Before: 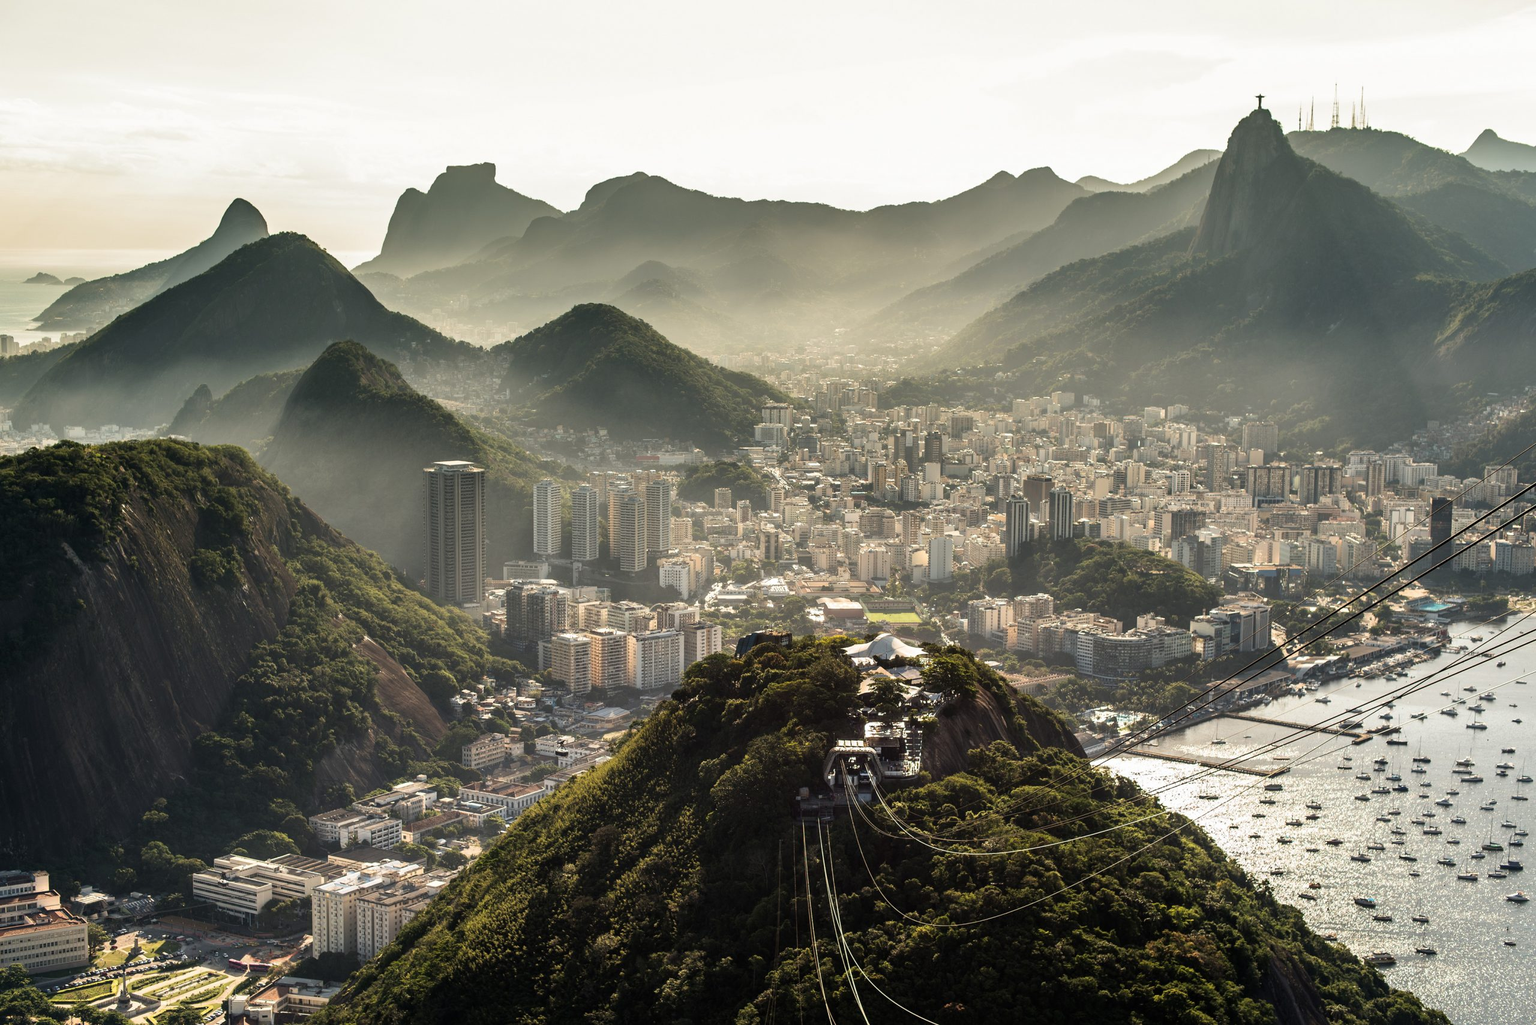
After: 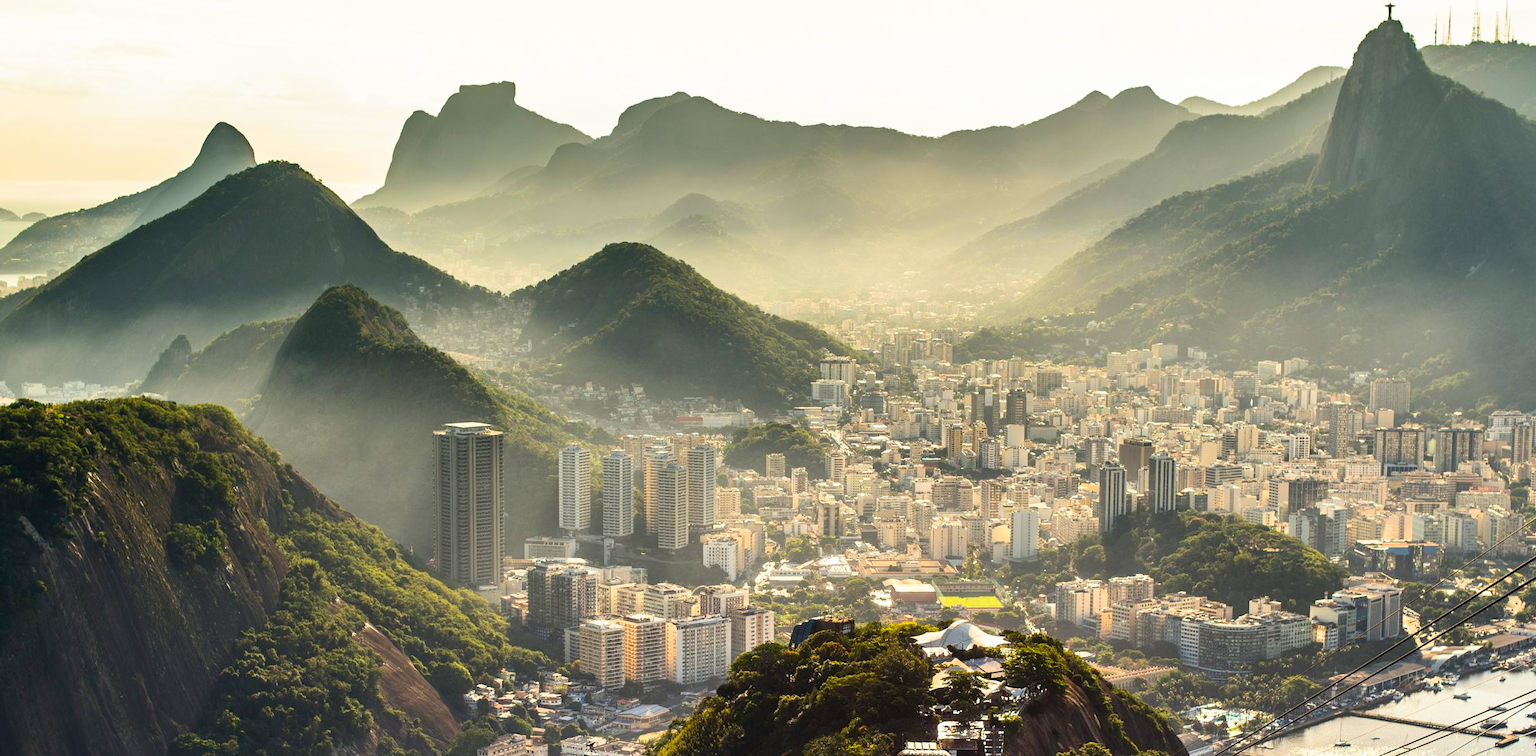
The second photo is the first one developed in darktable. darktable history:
contrast brightness saturation: contrast 0.205, brightness 0.142, saturation 0.147
crop: left 2.938%, top 8.969%, right 9.625%, bottom 26.509%
color balance rgb: perceptual saturation grading › global saturation 29.537%, global vibrance 20%
